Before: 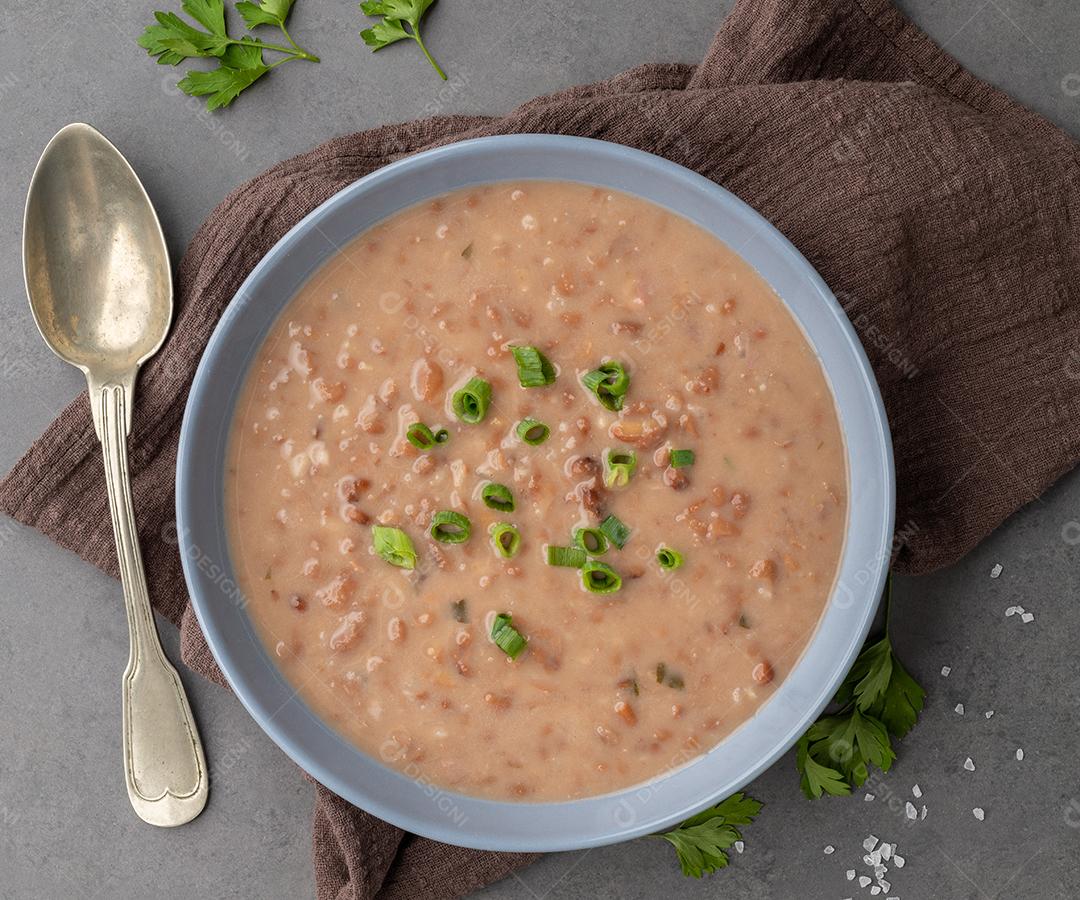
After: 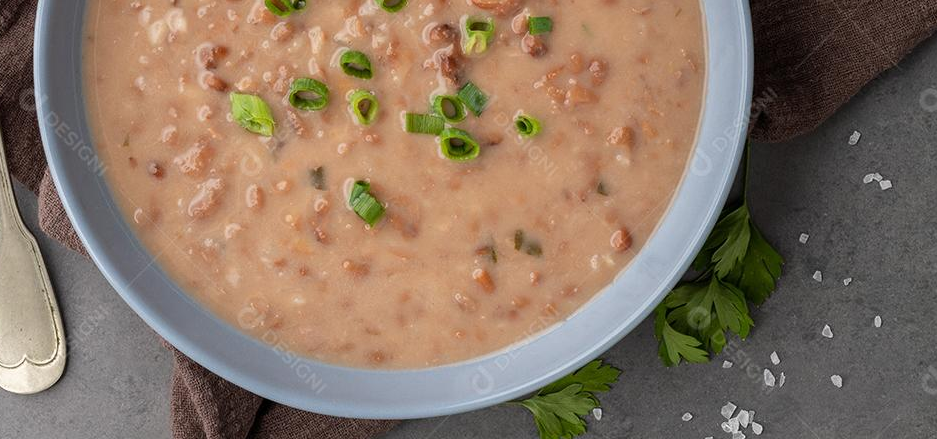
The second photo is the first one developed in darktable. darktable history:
crop and rotate: left 13.24%, top 48.187%, bottom 2.932%
